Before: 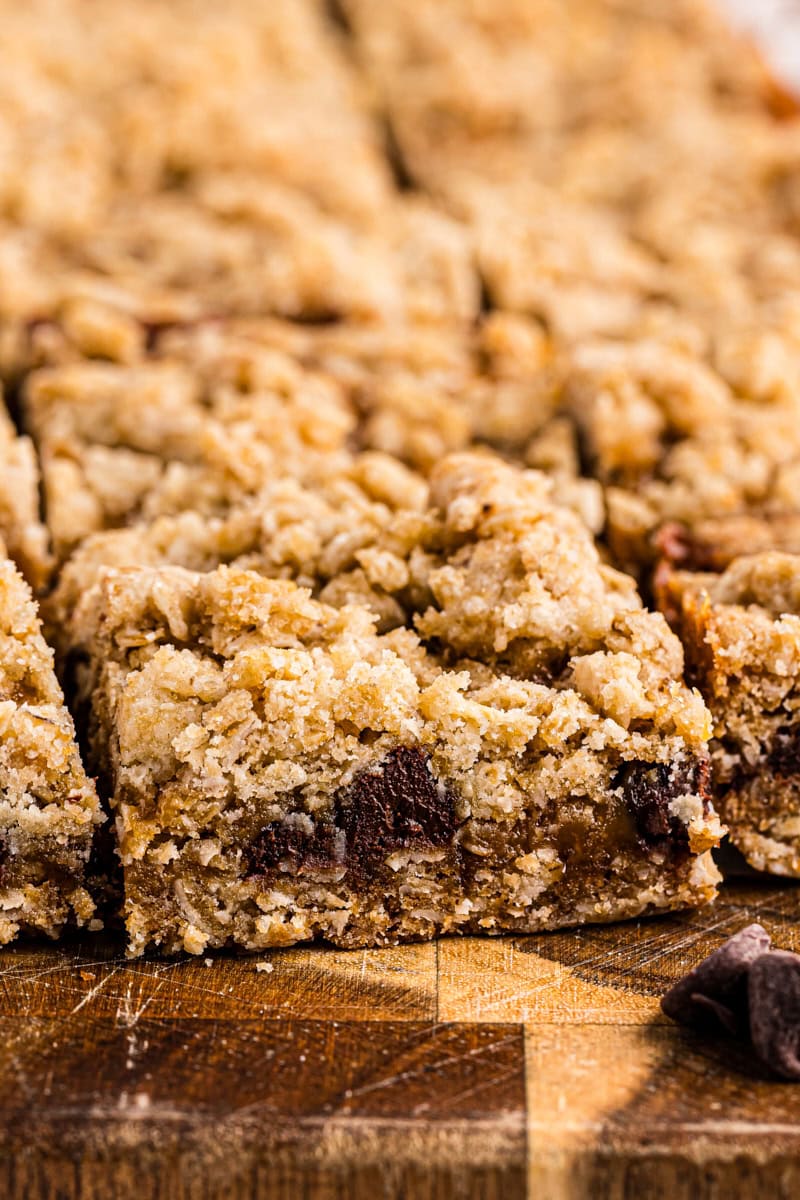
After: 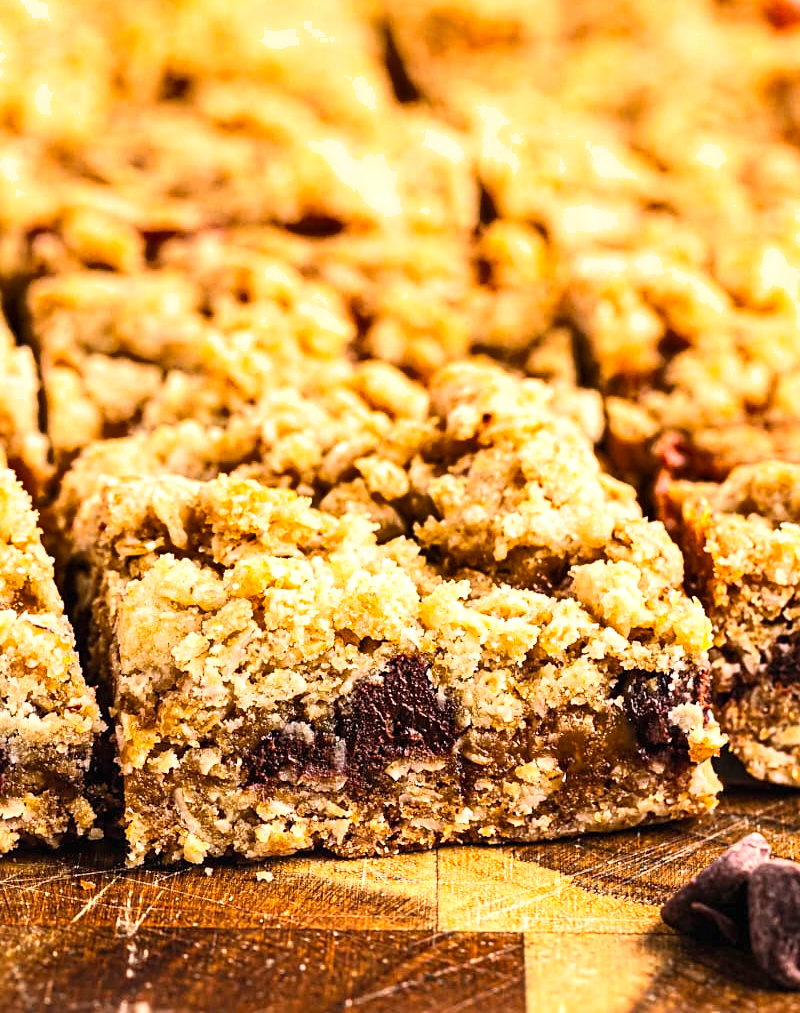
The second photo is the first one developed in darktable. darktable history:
crop: top 7.624%, bottom 7.923%
sharpen: amount 0.212
shadows and highlights: soften with gaussian
contrast brightness saturation: contrast 0.2, brightness 0.167, saturation 0.219
exposure: black level correction 0, exposure 0.498 EV, compensate exposure bias true, compensate highlight preservation false
velvia: strength 14.32%
